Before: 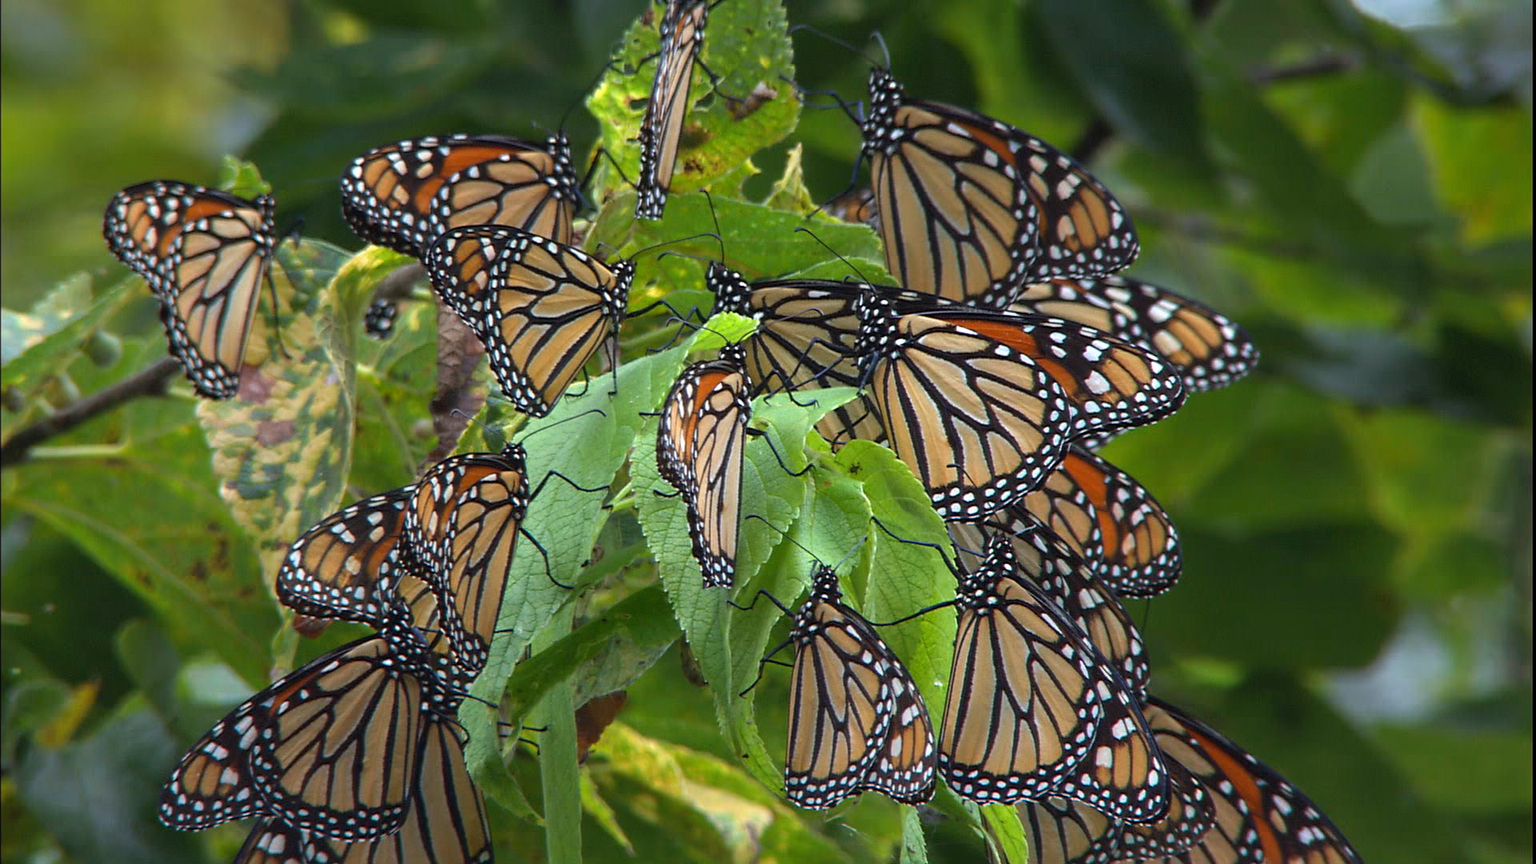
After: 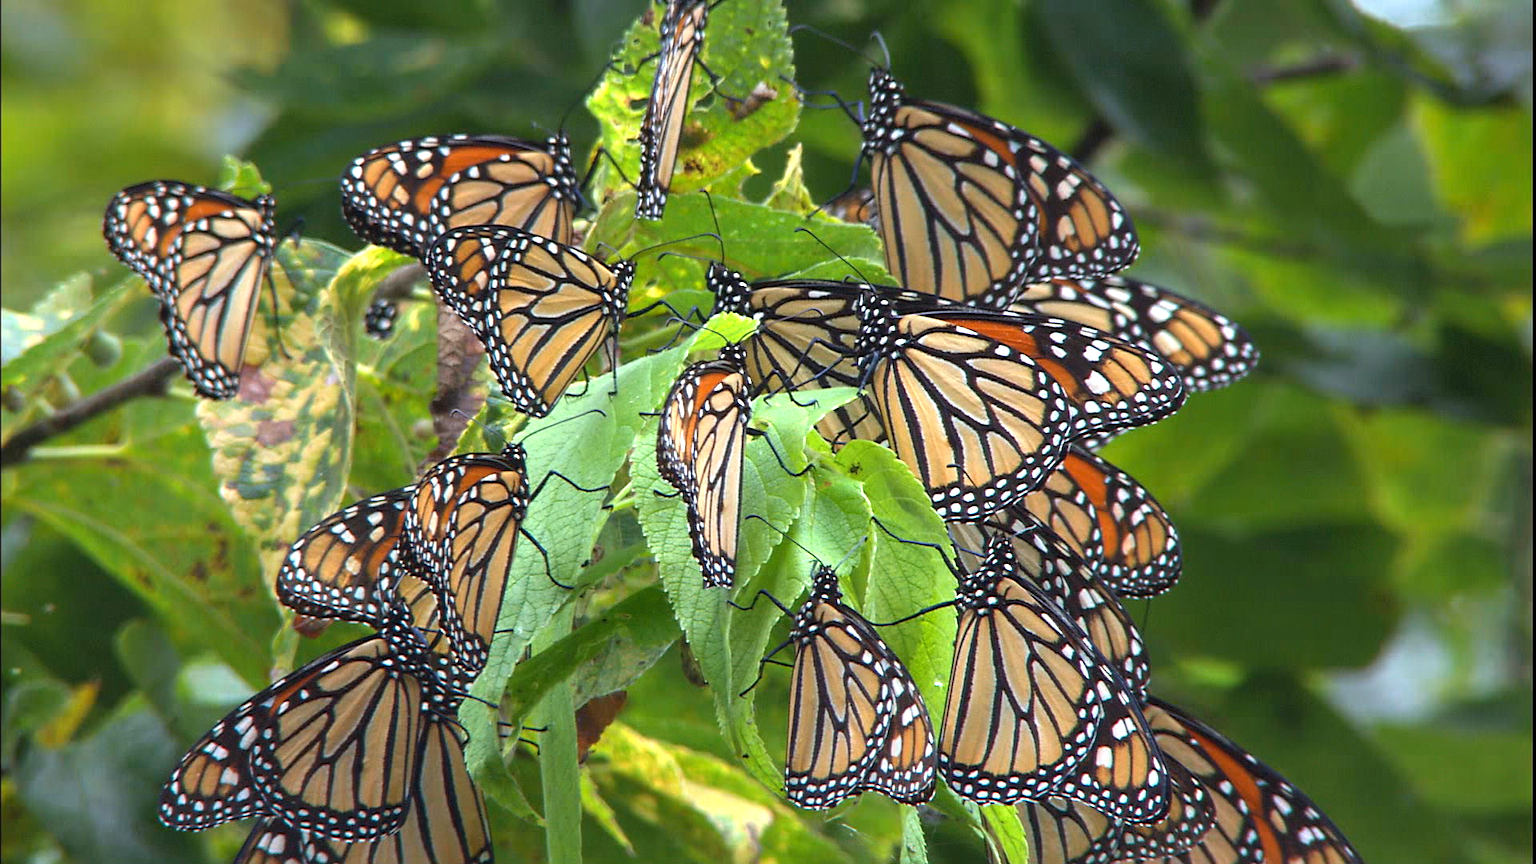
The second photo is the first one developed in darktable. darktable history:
exposure: exposure 0.703 EV, compensate highlight preservation false
